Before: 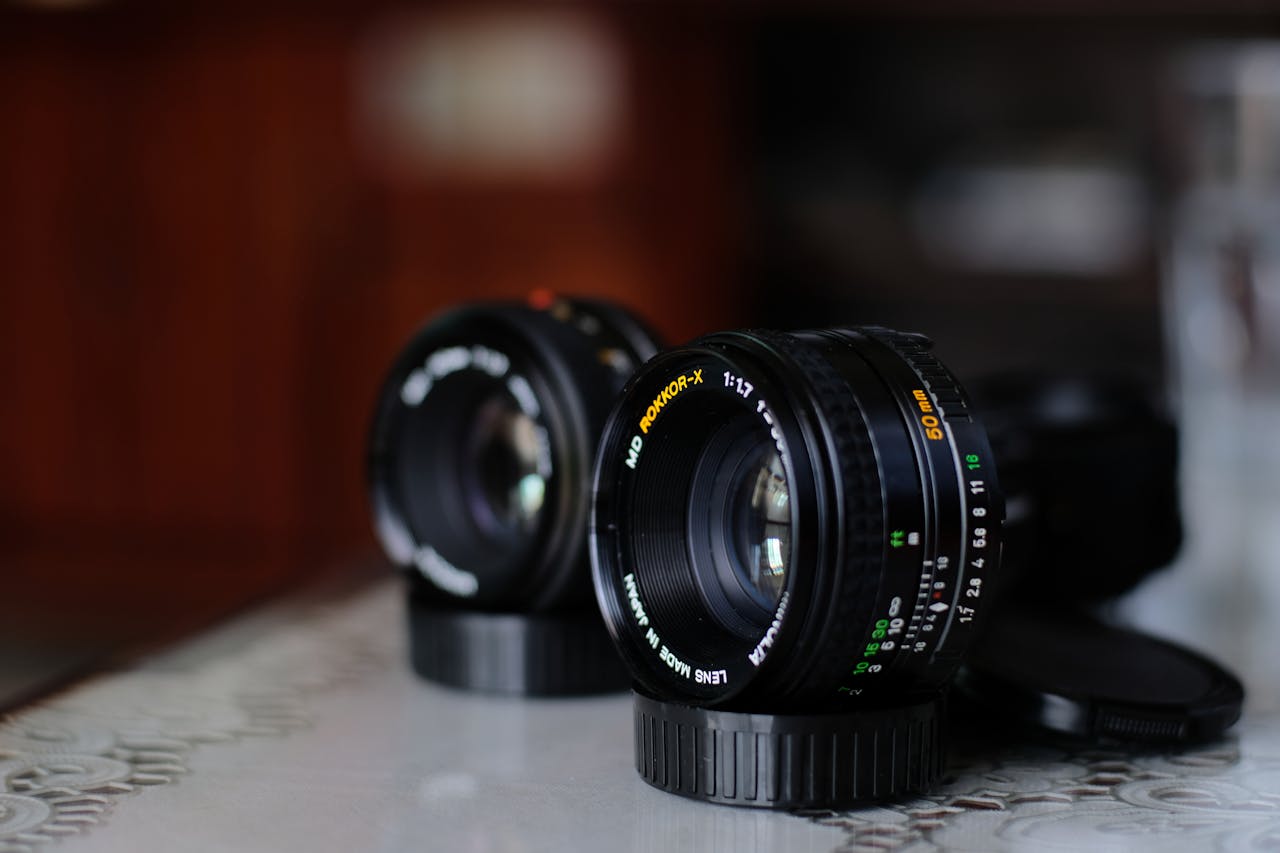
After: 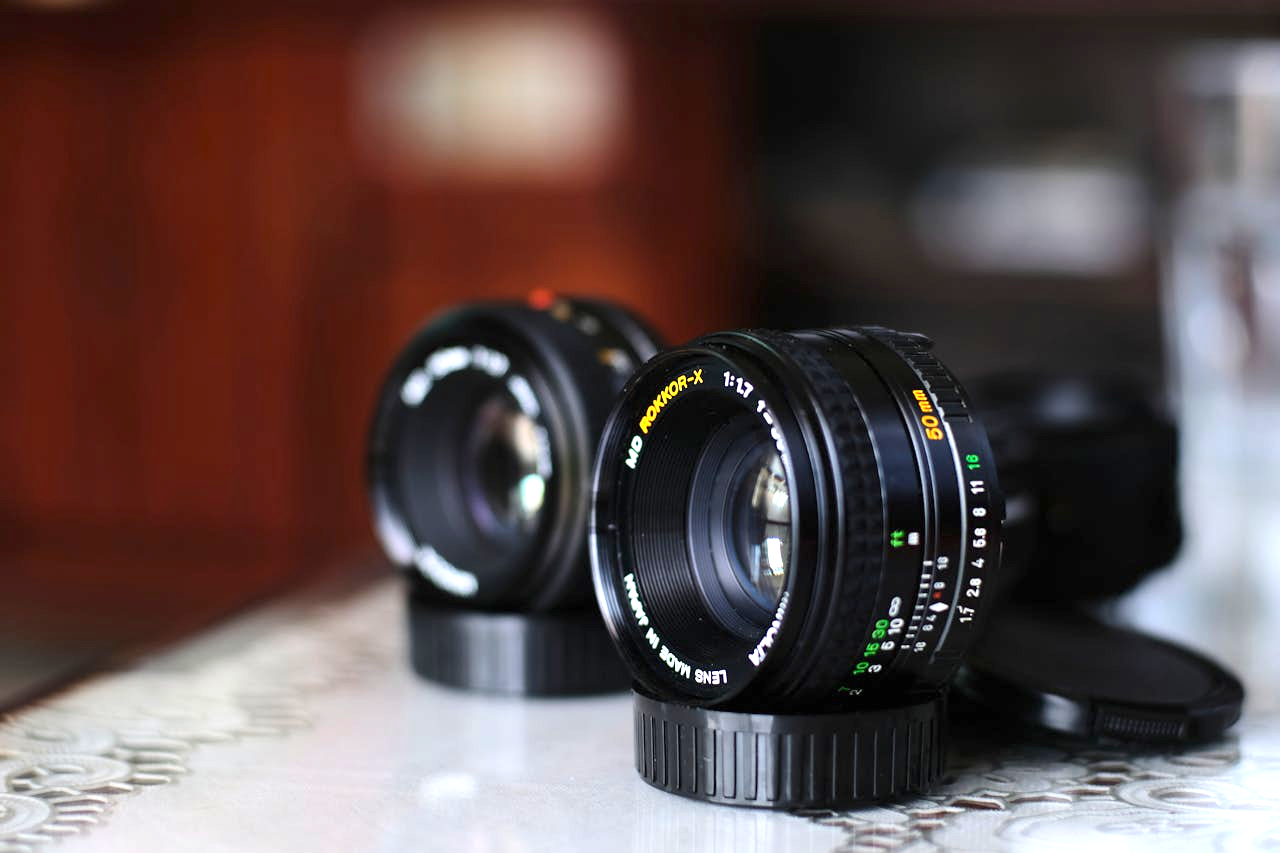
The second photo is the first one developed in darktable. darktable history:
exposure: black level correction 0, exposure 1.357 EV, compensate exposure bias true, compensate highlight preservation false
